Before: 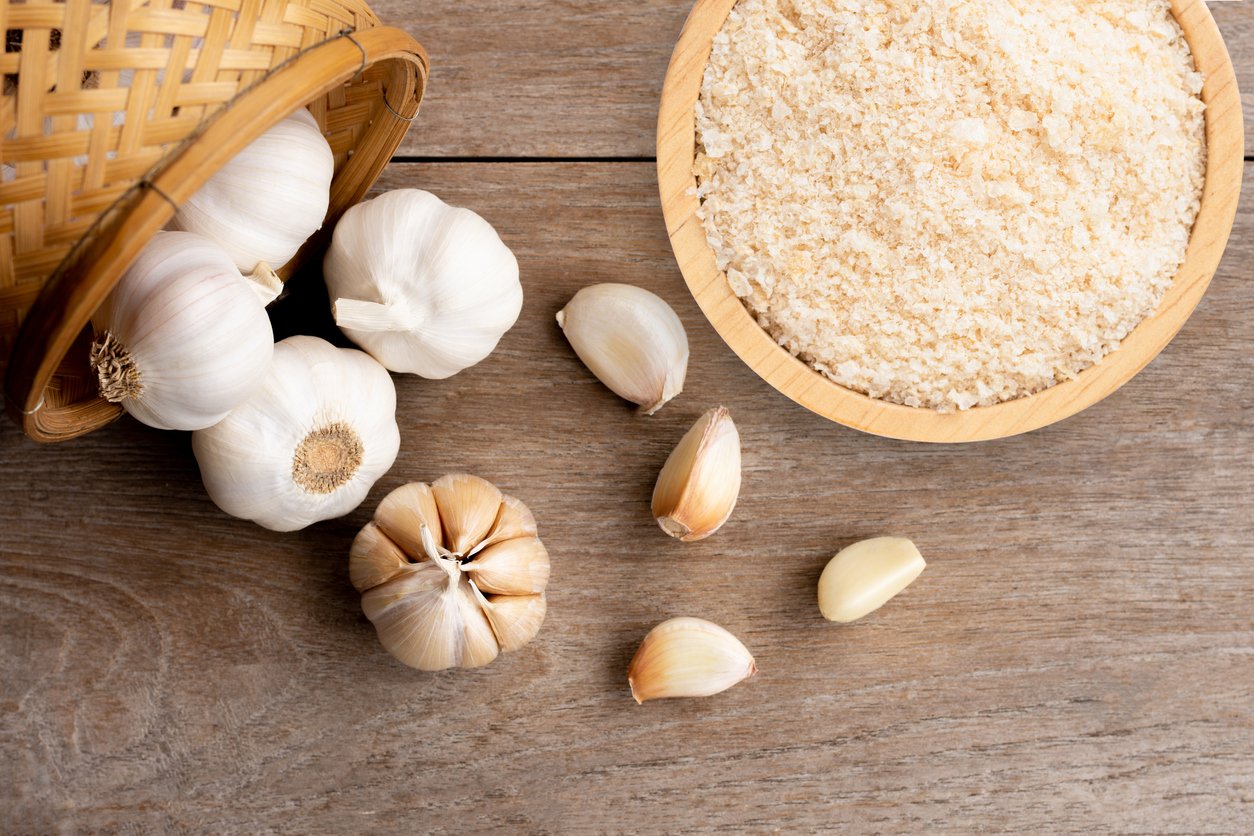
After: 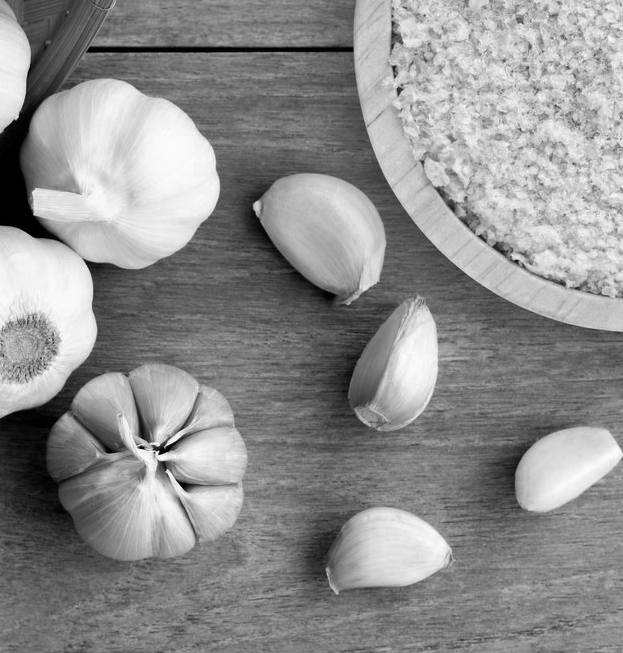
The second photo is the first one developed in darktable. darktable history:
shadows and highlights: low approximation 0.01, soften with gaussian
crop and rotate: angle 0.018°, left 24.208%, top 13.24%, right 26.041%, bottom 8.51%
color zones: curves: ch0 [(0.002, 0.593) (0.143, 0.417) (0.285, 0.541) (0.455, 0.289) (0.608, 0.327) (0.727, 0.283) (0.869, 0.571) (1, 0.603)]; ch1 [(0, 0) (0.143, 0) (0.286, 0) (0.429, 0) (0.571, 0) (0.714, 0) (0.857, 0)]
